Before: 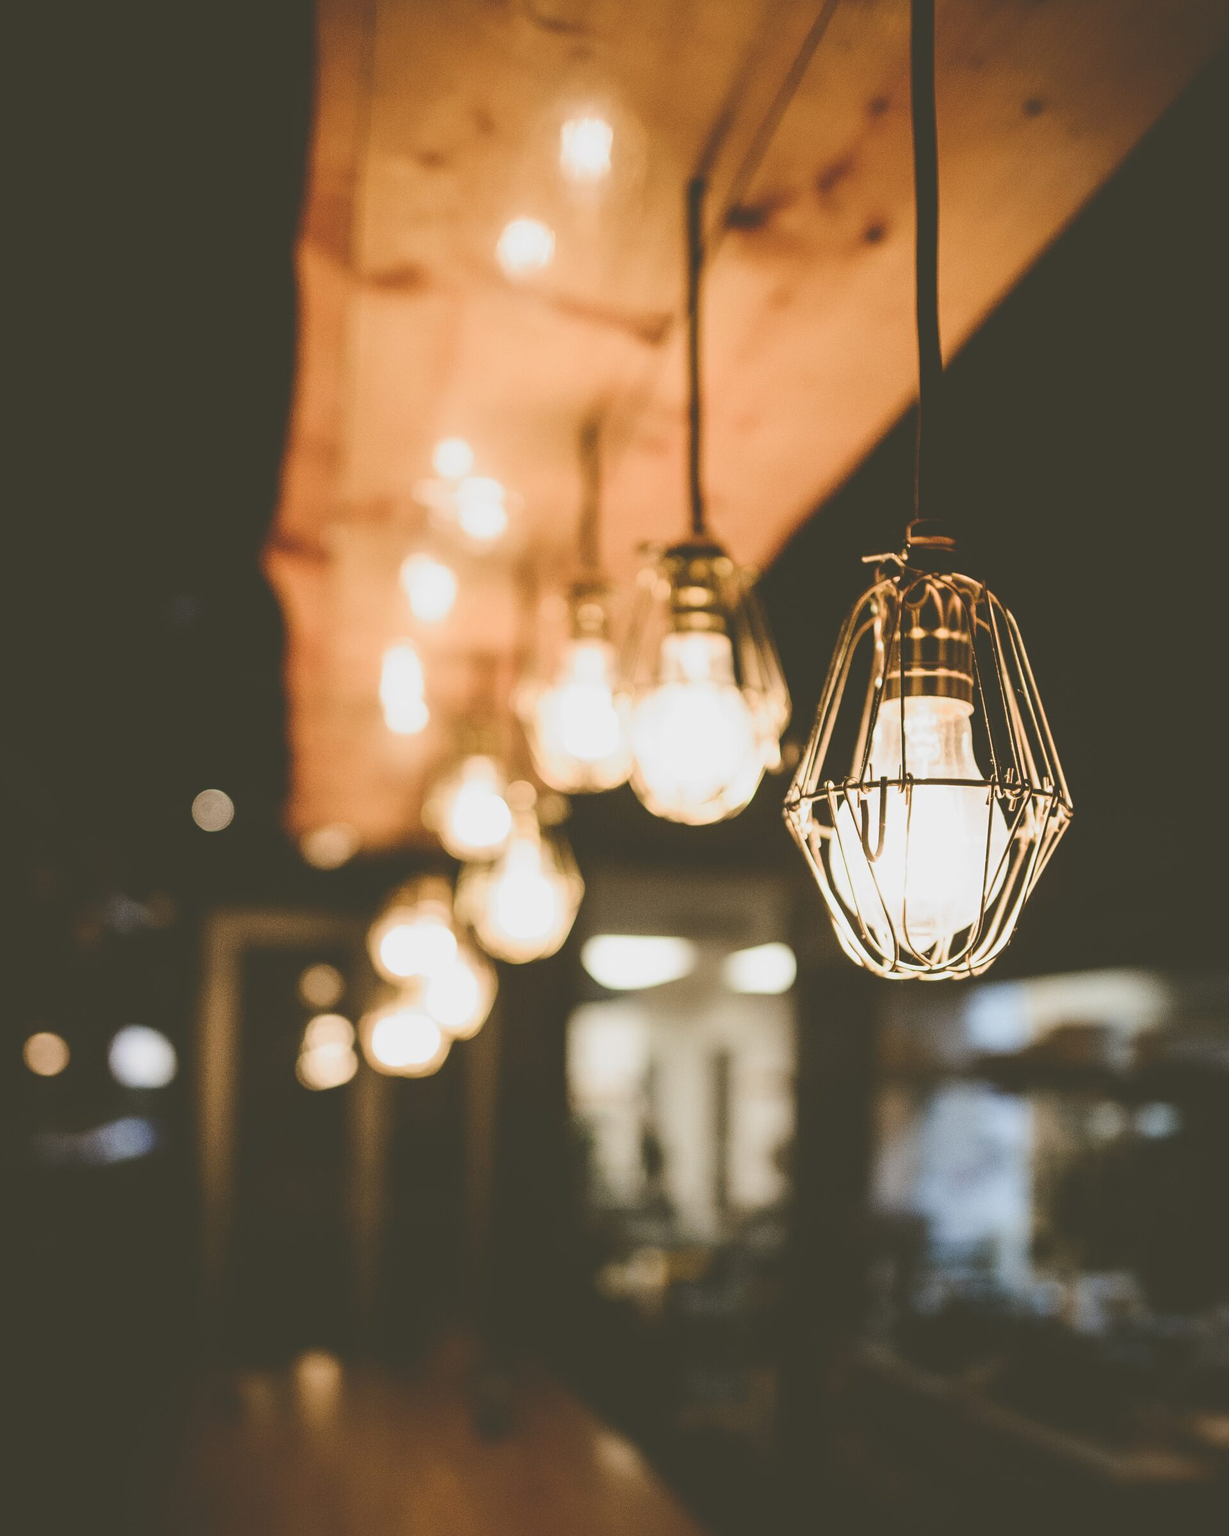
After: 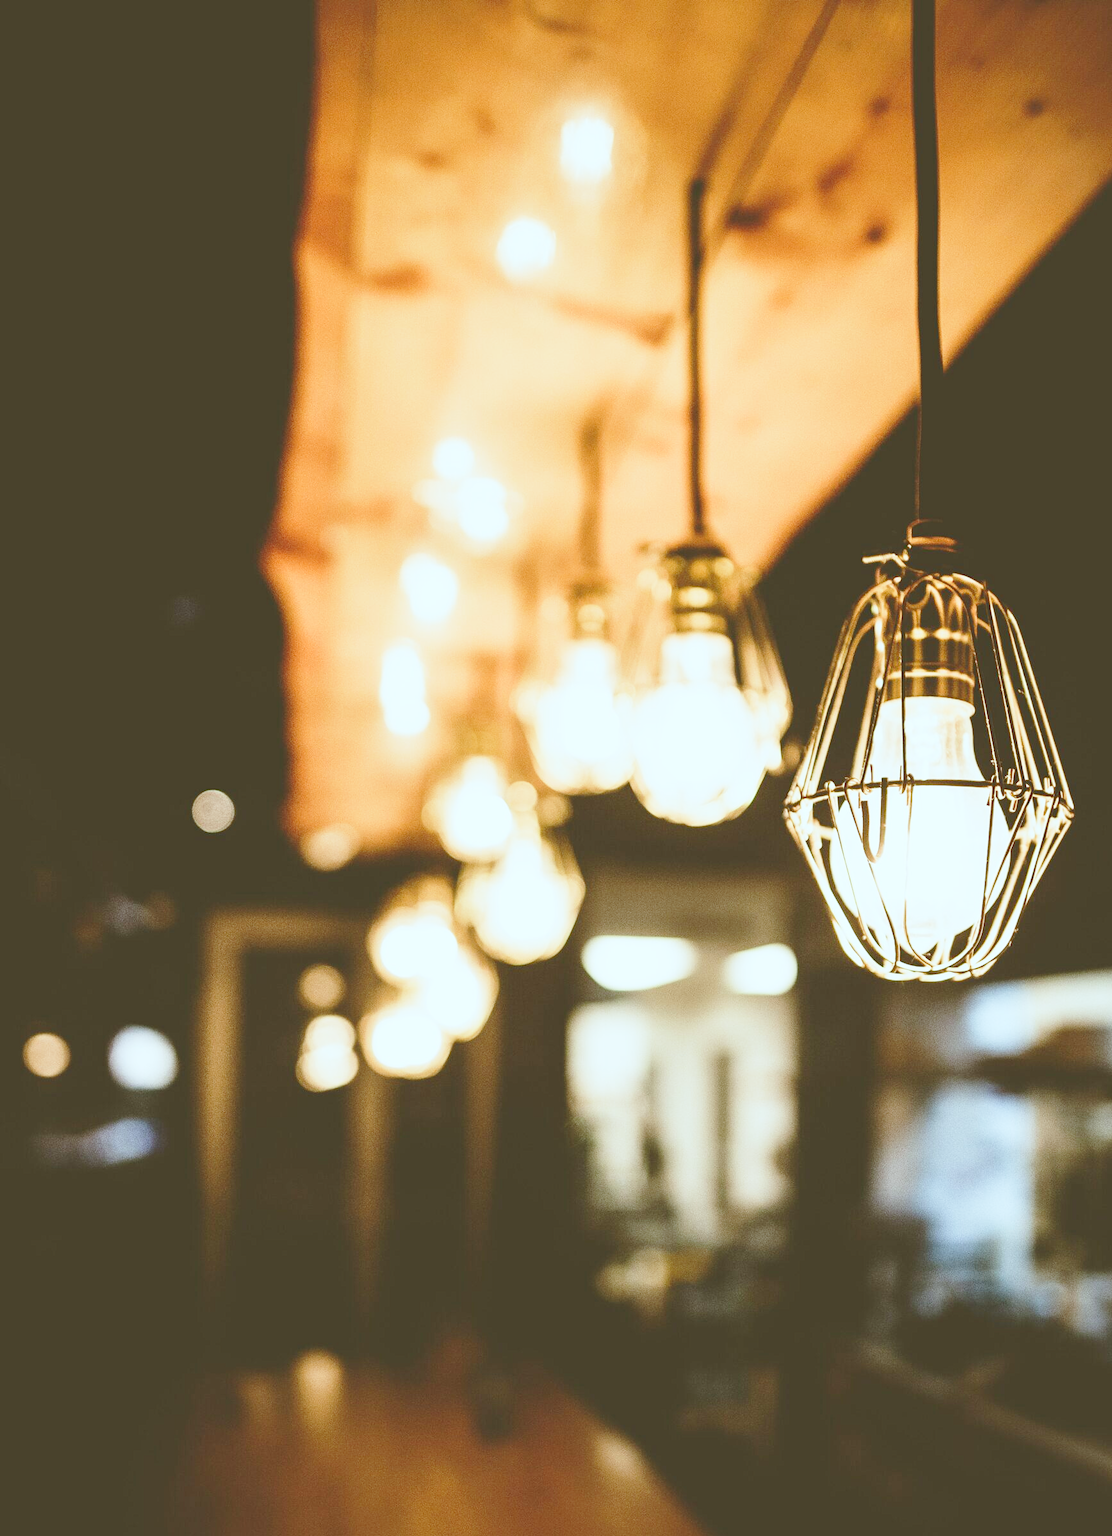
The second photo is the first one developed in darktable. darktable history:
base curve: curves: ch0 [(0, 0) (0.028, 0.03) (0.121, 0.232) (0.46, 0.748) (0.859, 0.968) (1, 1)], preserve colors none
crop: right 9.496%, bottom 0.046%
color correction: highlights a* -5.1, highlights b* -4.3, shadows a* 4.23, shadows b* 4.36
